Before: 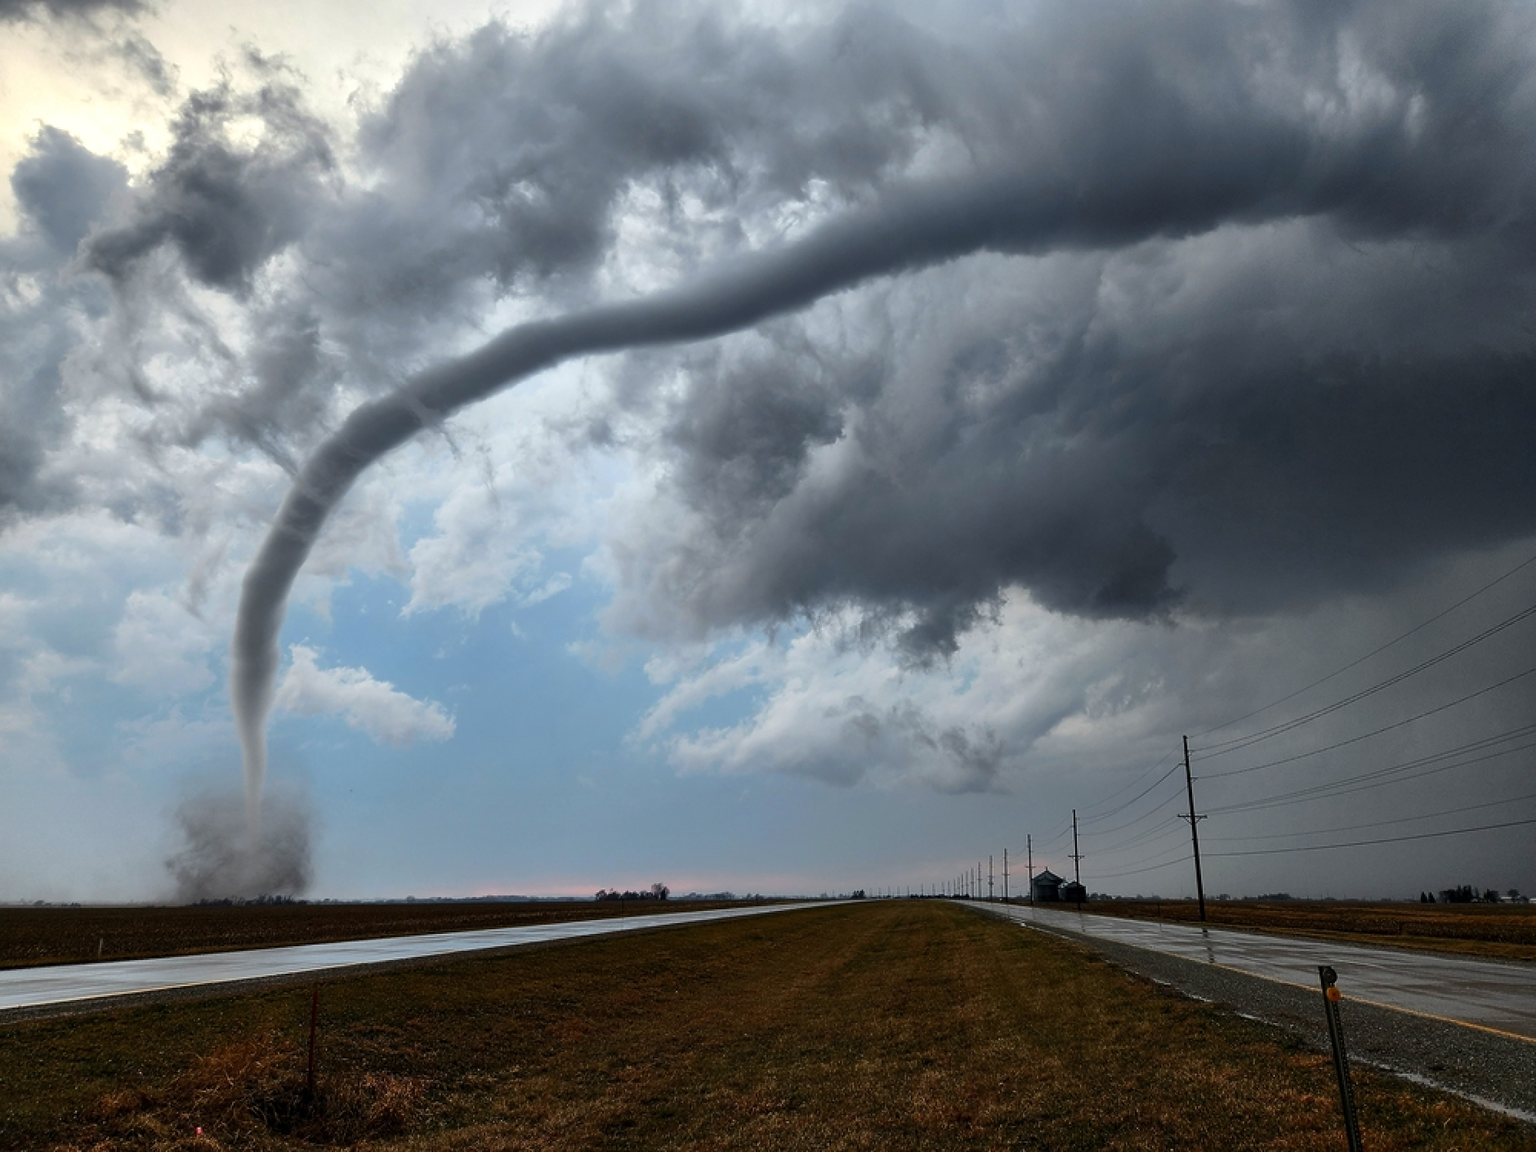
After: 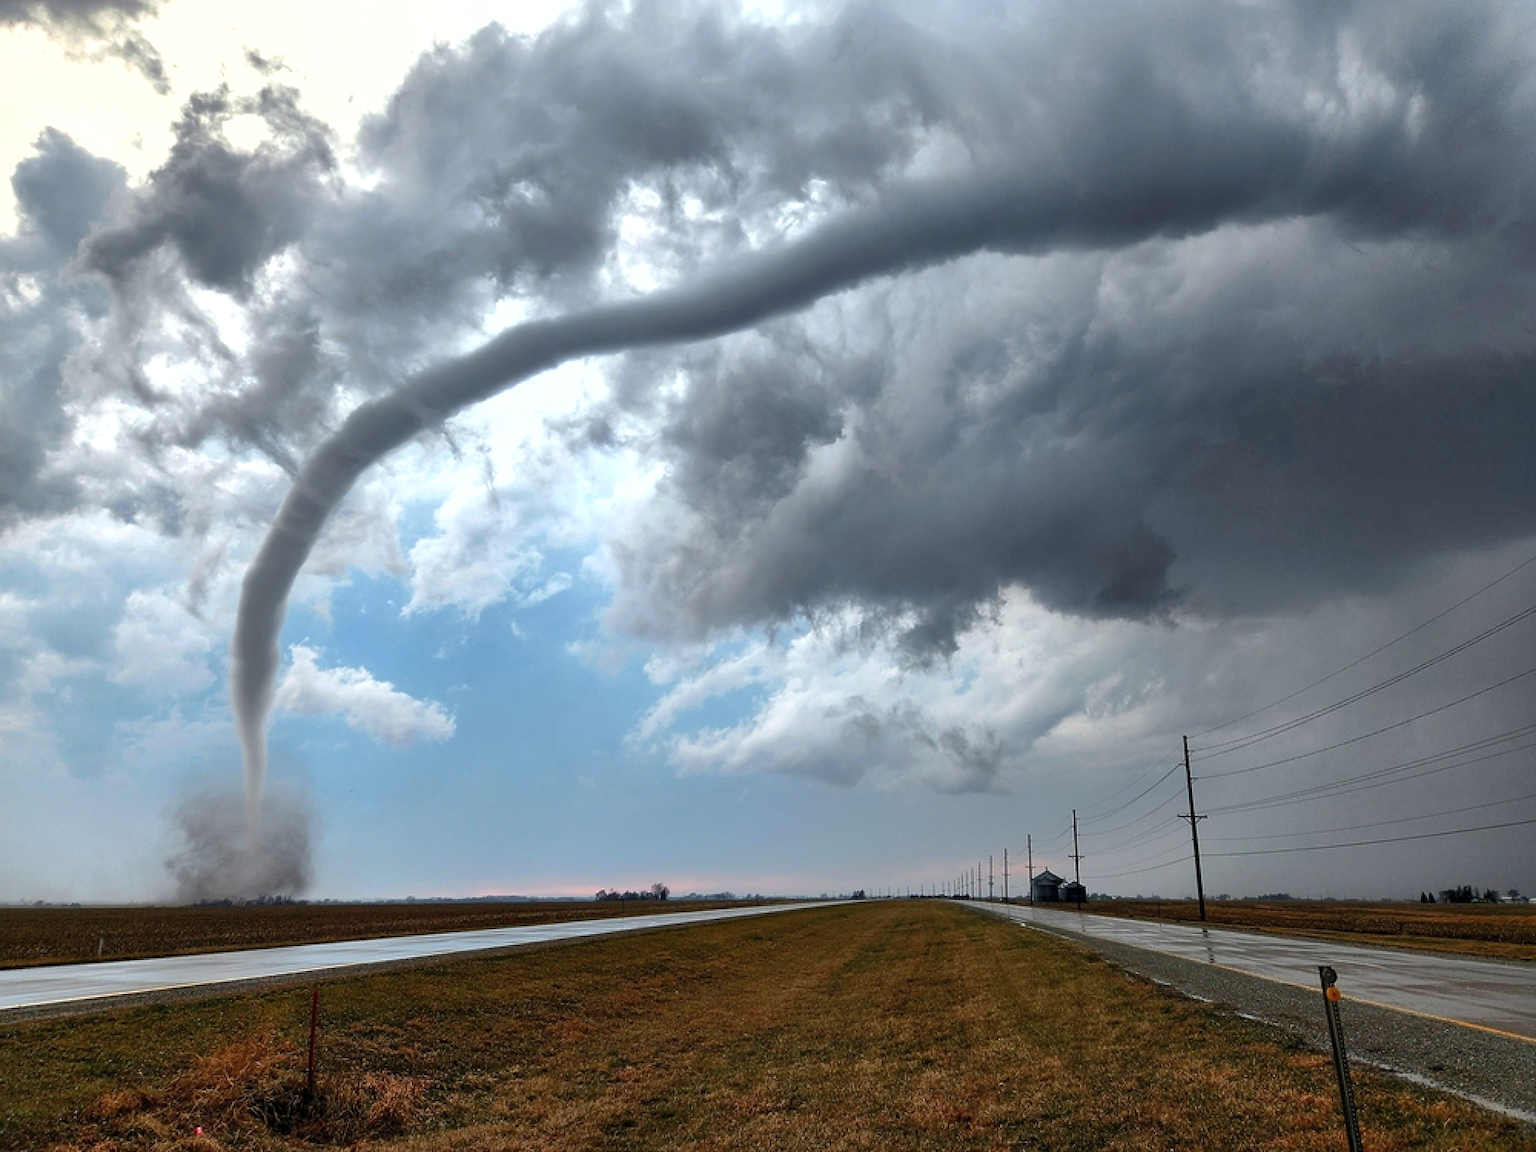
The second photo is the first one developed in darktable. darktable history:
shadows and highlights: on, module defaults
exposure: exposure 0.603 EV, compensate highlight preservation false
